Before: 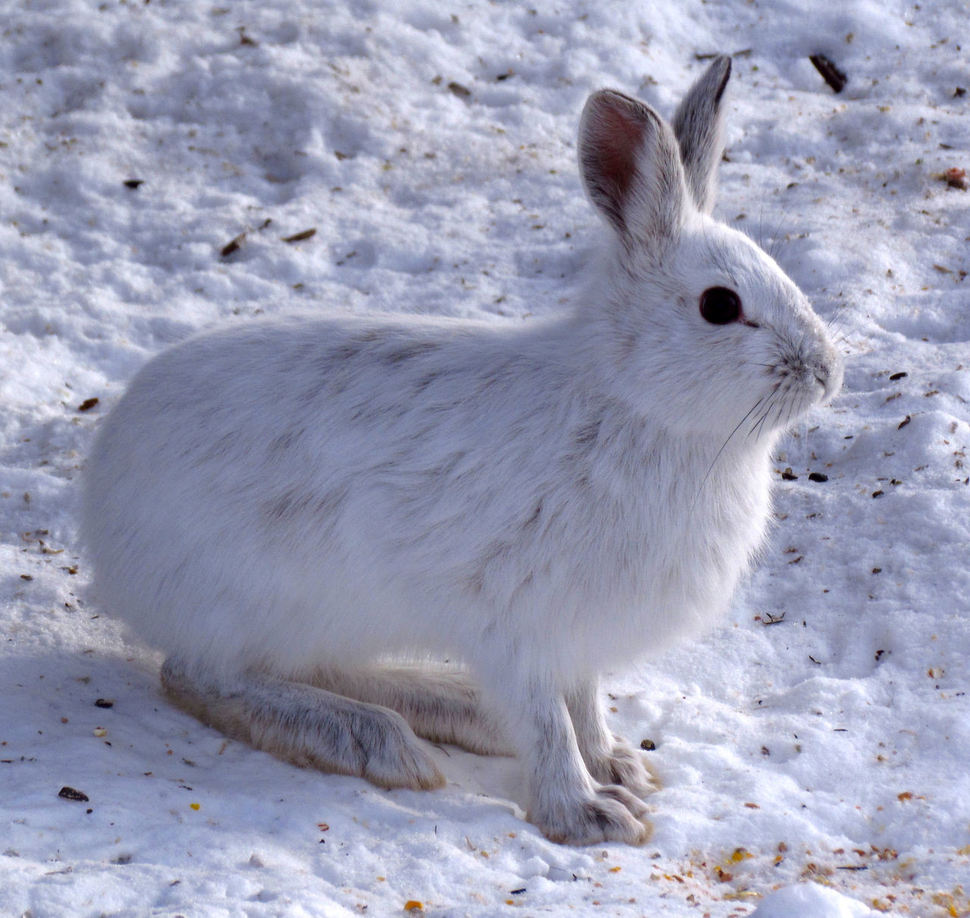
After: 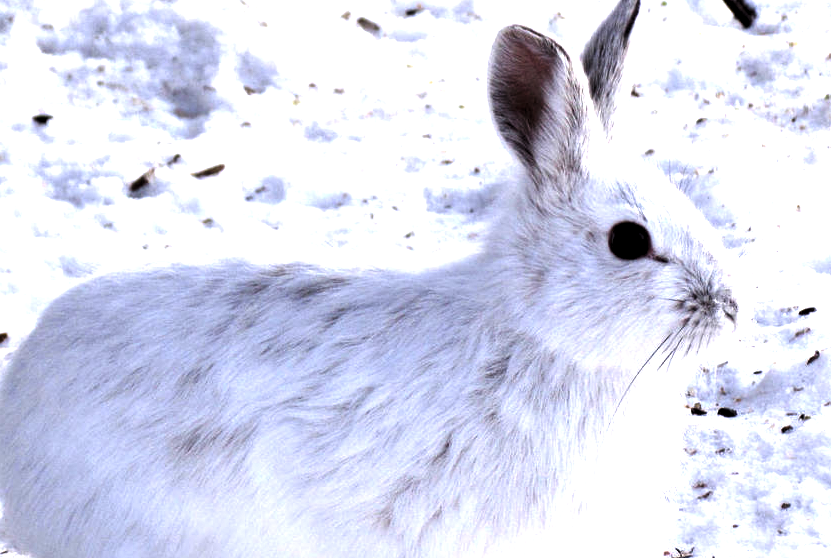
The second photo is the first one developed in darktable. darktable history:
exposure: black level correction 0, exposure 1.487 EV, compensate highlight preservation false
crop and rotate: left 9.44%, top 7.203%, right 4.821%, bottom 31.917%
levels: levels [0.101, 0.578, 0.953]
